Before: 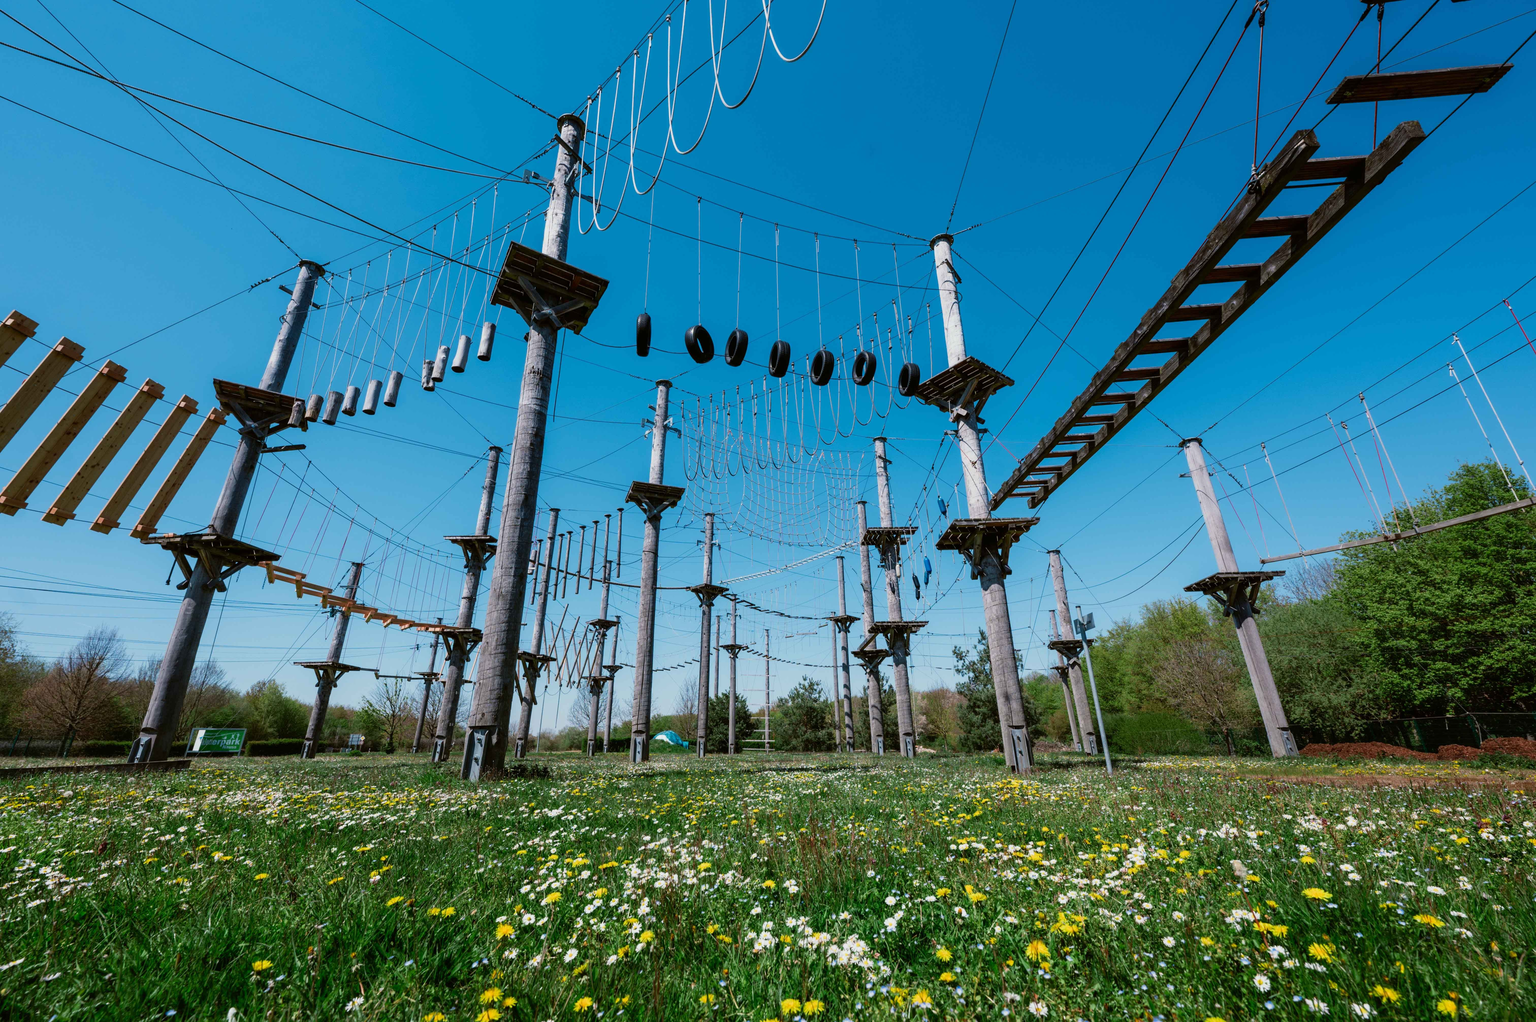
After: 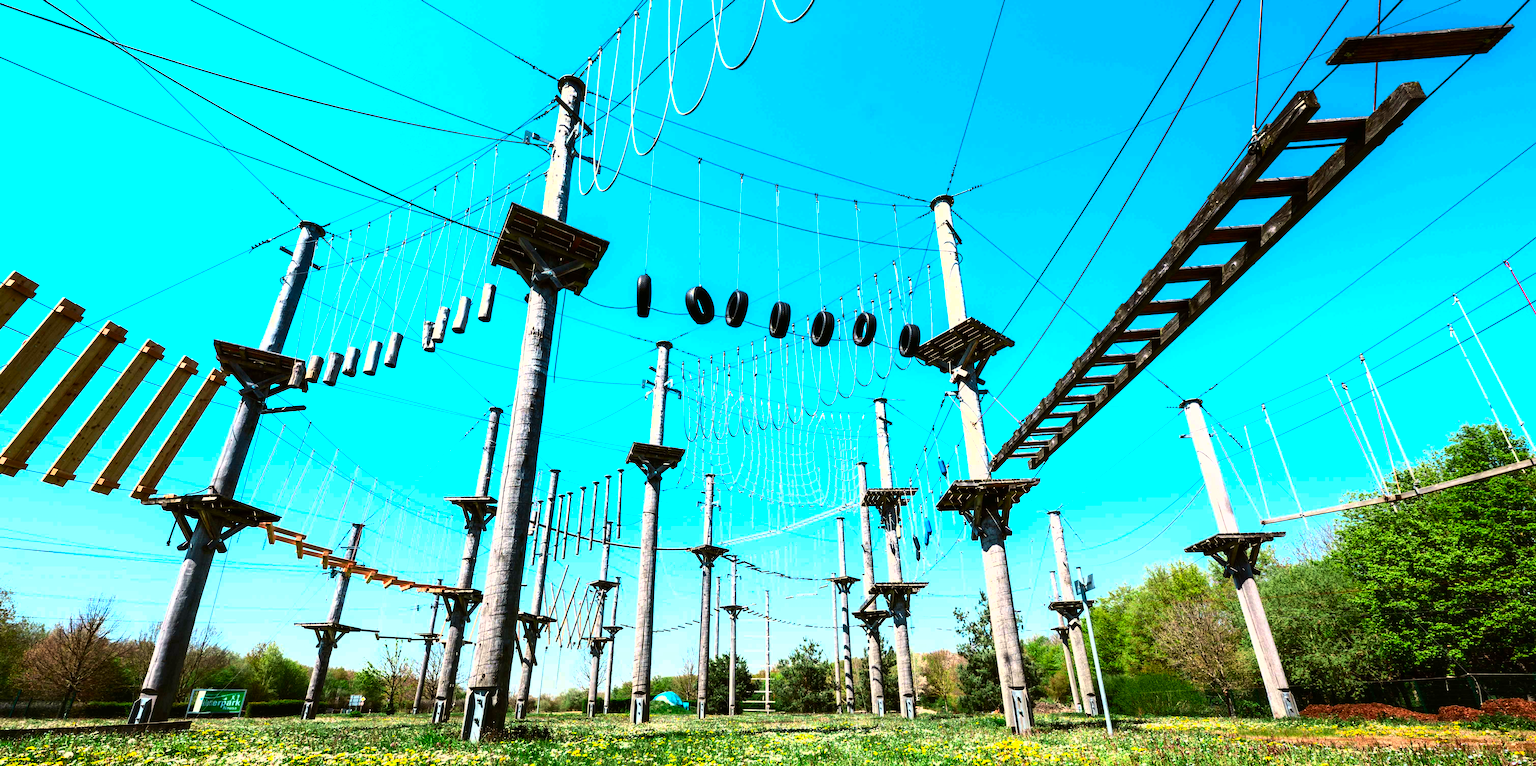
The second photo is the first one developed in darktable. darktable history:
exposure: exposure 0.785 EV, compensate highlight preservation false
color correction: saturation 2.15
contrast brightness saturation: contrast 0.1, saturation -0.36
tone equalizer: -8 EV -1.08 EV, -7 EV -1.01 EV, -6 EV -0.867 EV, -5 EV -0.578 EV, -3 EV 0.578 EV, -2 EV 0.867 EV, -1 EV 1.01 EV, +0 EV 1.08 EV, edges refinement/feathering 500, mask exposure compensation -1.57 EV, preserve details no
crop: top 3.857%, bottom 21.132%
fill light: on, module defaults
white balance: red 1.029, blue 0.92
